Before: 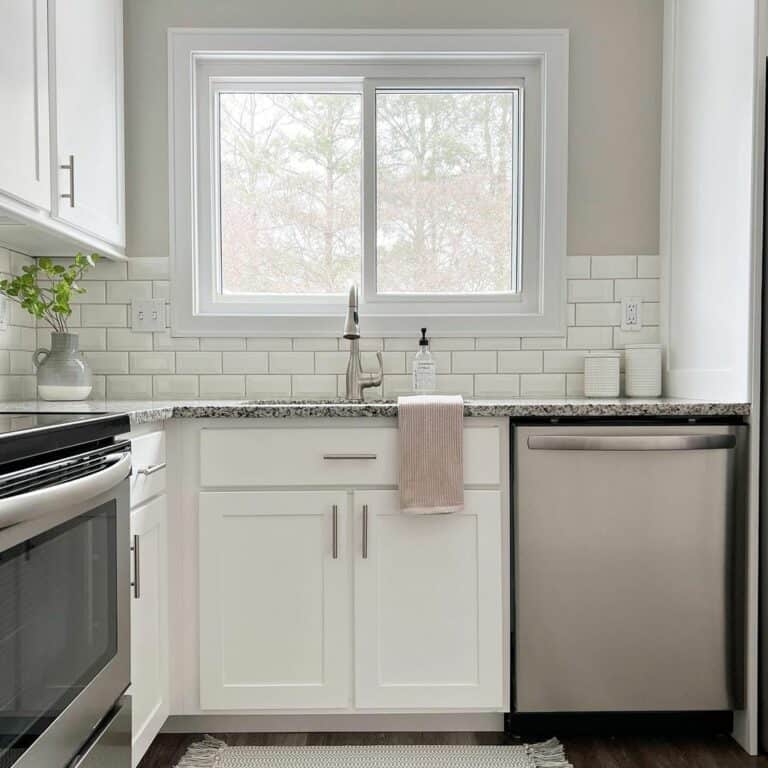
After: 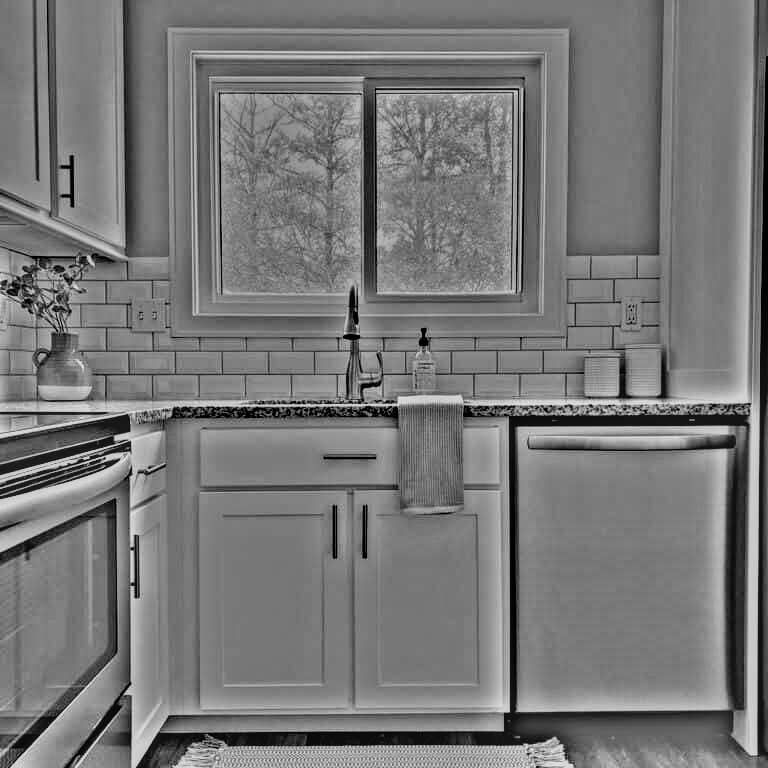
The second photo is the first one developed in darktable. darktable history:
filmic rgb: black relative exposure -7.65 EV, white relative exposure 4.56 EV, hardness 3.61
local contrast: on, module defaults
highpass: on, module defaults
bloom: on, module defaults
